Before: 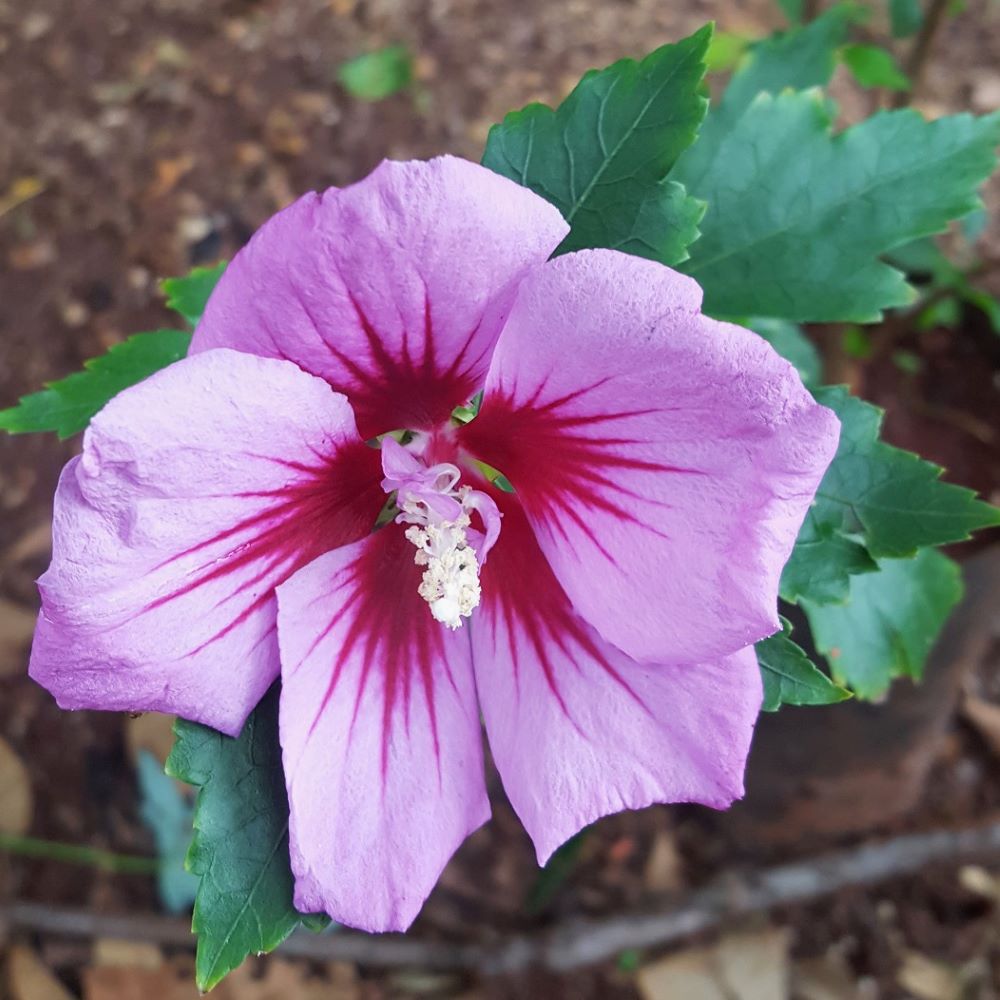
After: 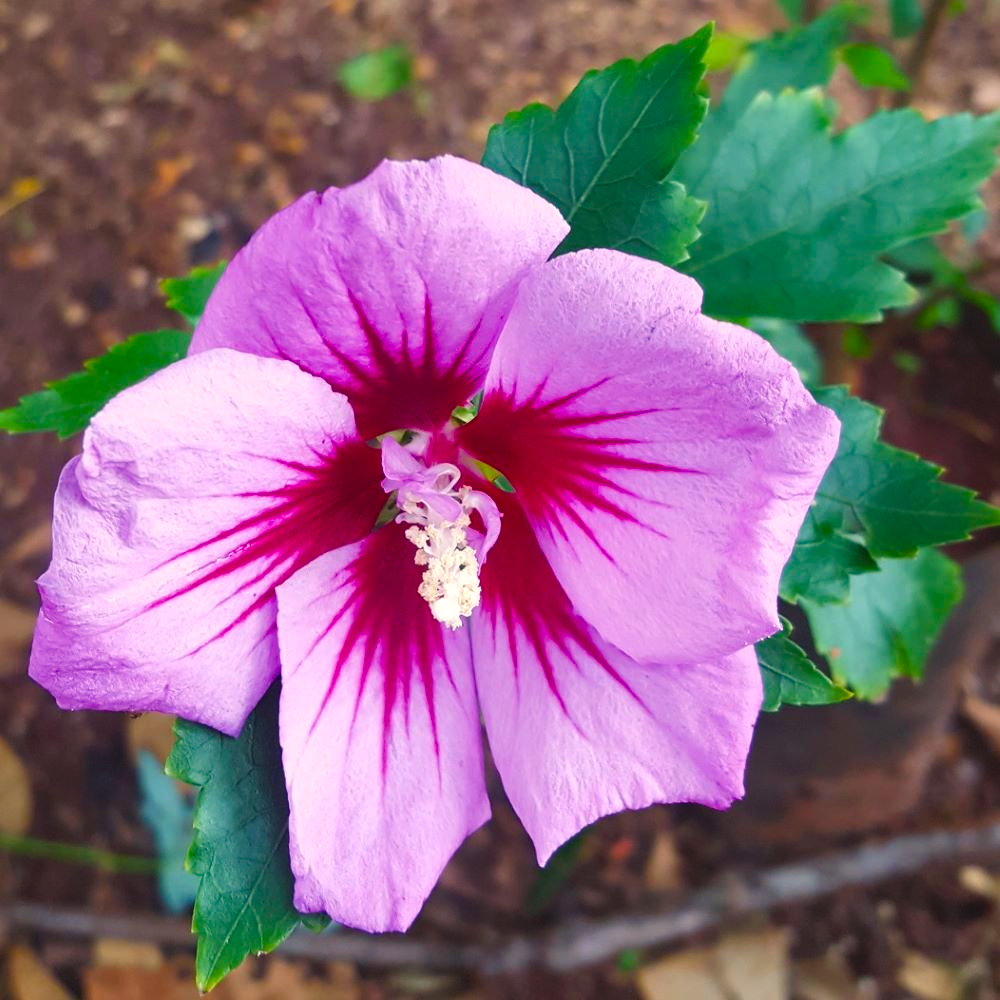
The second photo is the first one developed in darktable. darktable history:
color balance rgb: shadows lift › chroma 2%, shadows lift › hue 247.2°, power › chroma 0.3%, power › hue 25.2°, highlights gain › chroma 3%, highlights gain › hue 60°, global offset › luminance 0.75%, perceptual saturation grading › global saturation 20%, perceptual saturation grading › highlights -20%, perceptual saturation grading › shadows 30%, global vibrance 20%
color balance: contrast 8.5%, output saturation 105%
